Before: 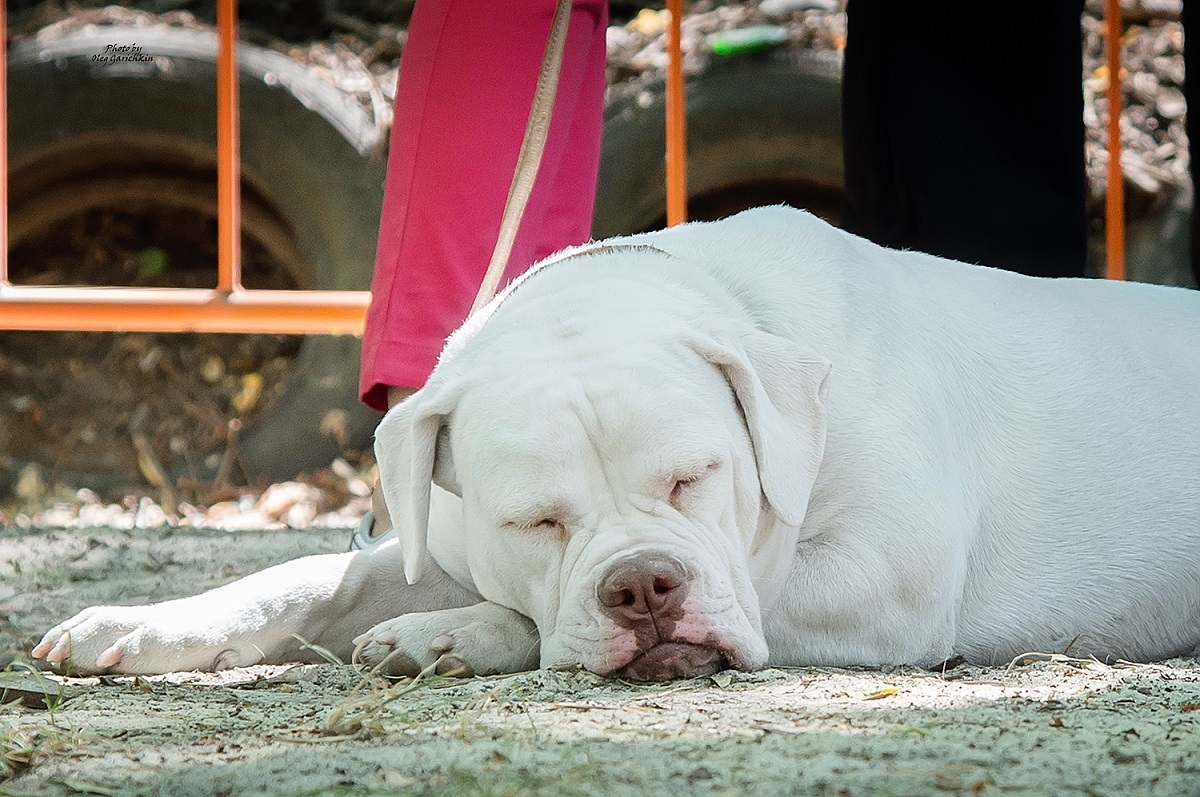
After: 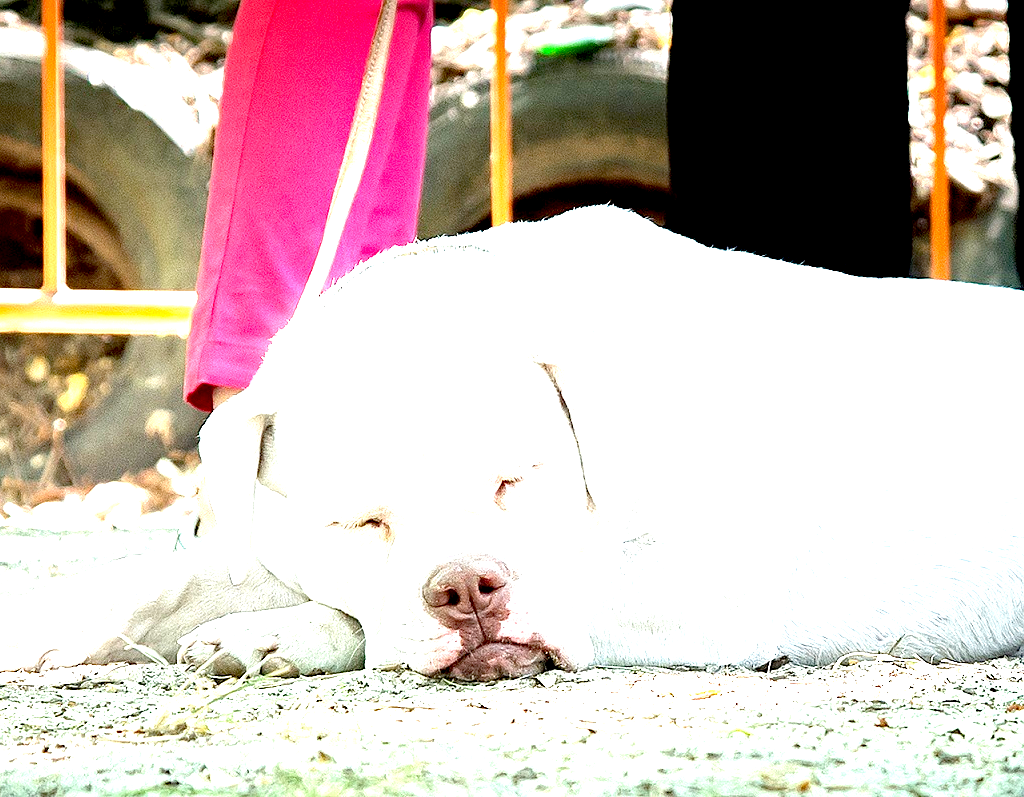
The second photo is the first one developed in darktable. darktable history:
haze removal: compatibility mode true, adaptive false
crop and rotate: left 14.596%
exposure: black level correction 0.005, exposure 2.064 EV, compensate highlight preservation false
